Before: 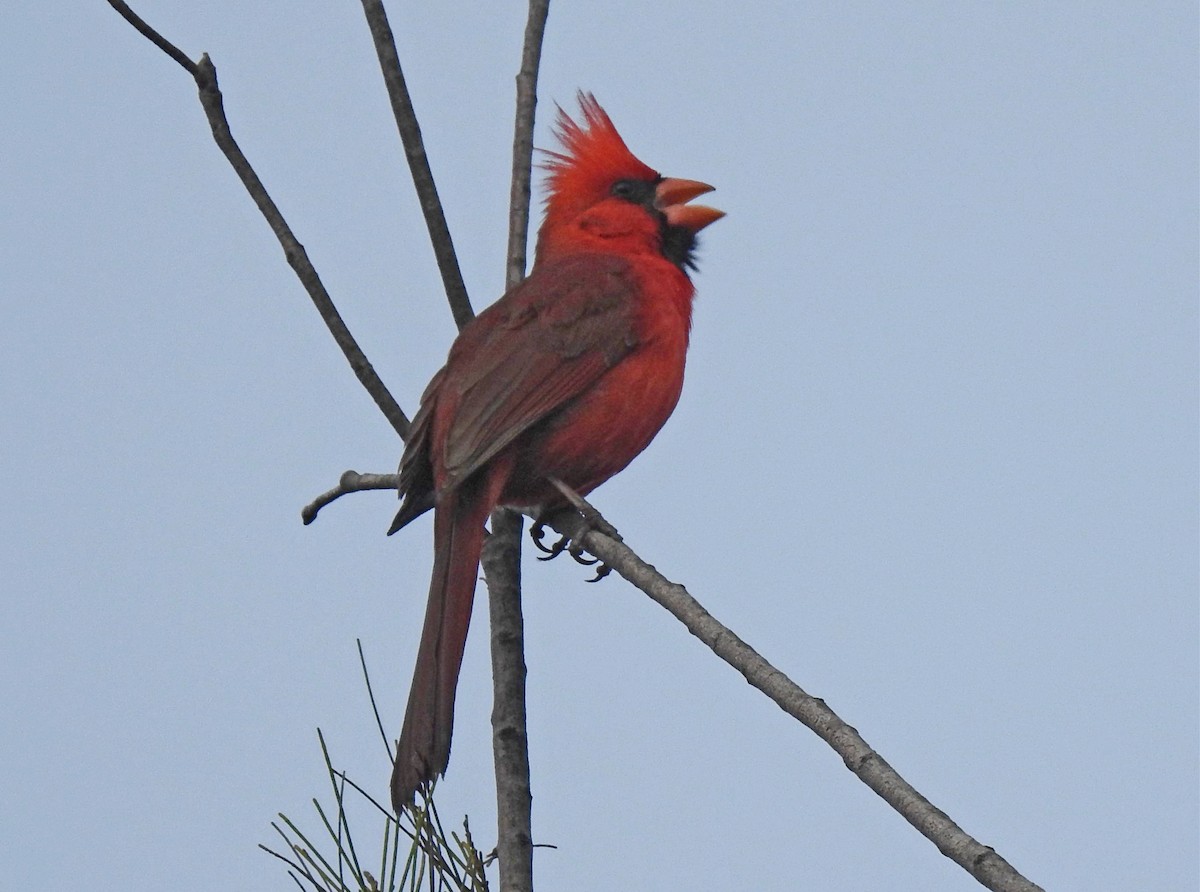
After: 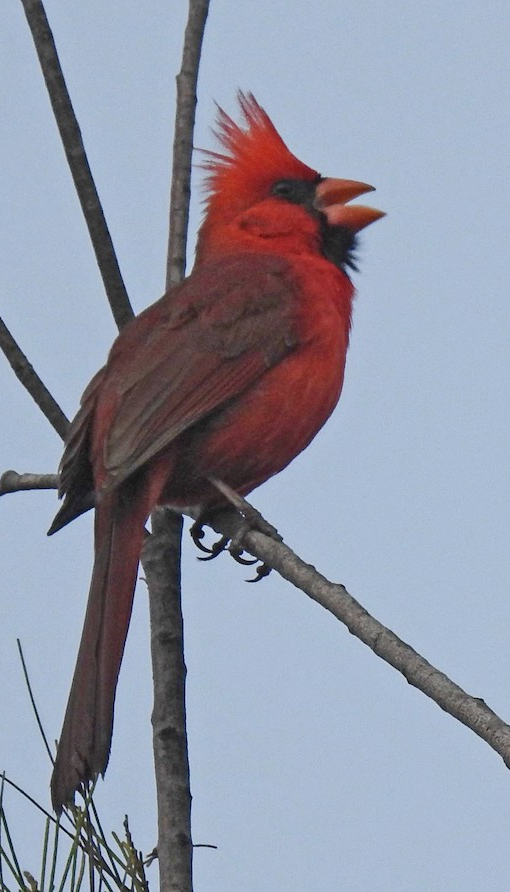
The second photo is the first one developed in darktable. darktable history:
crop: left 28.341%, right 29.077%
